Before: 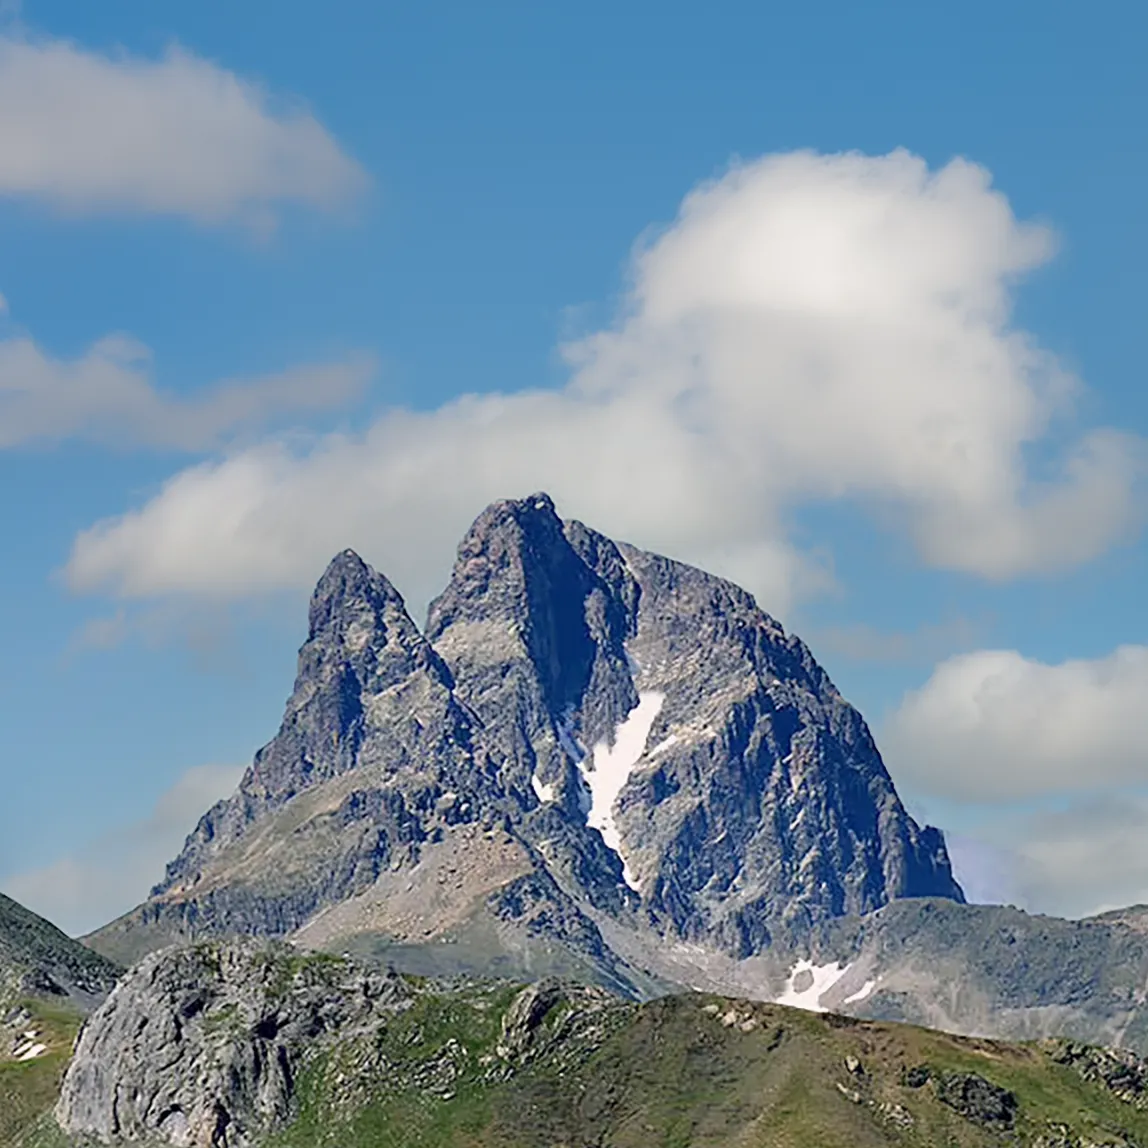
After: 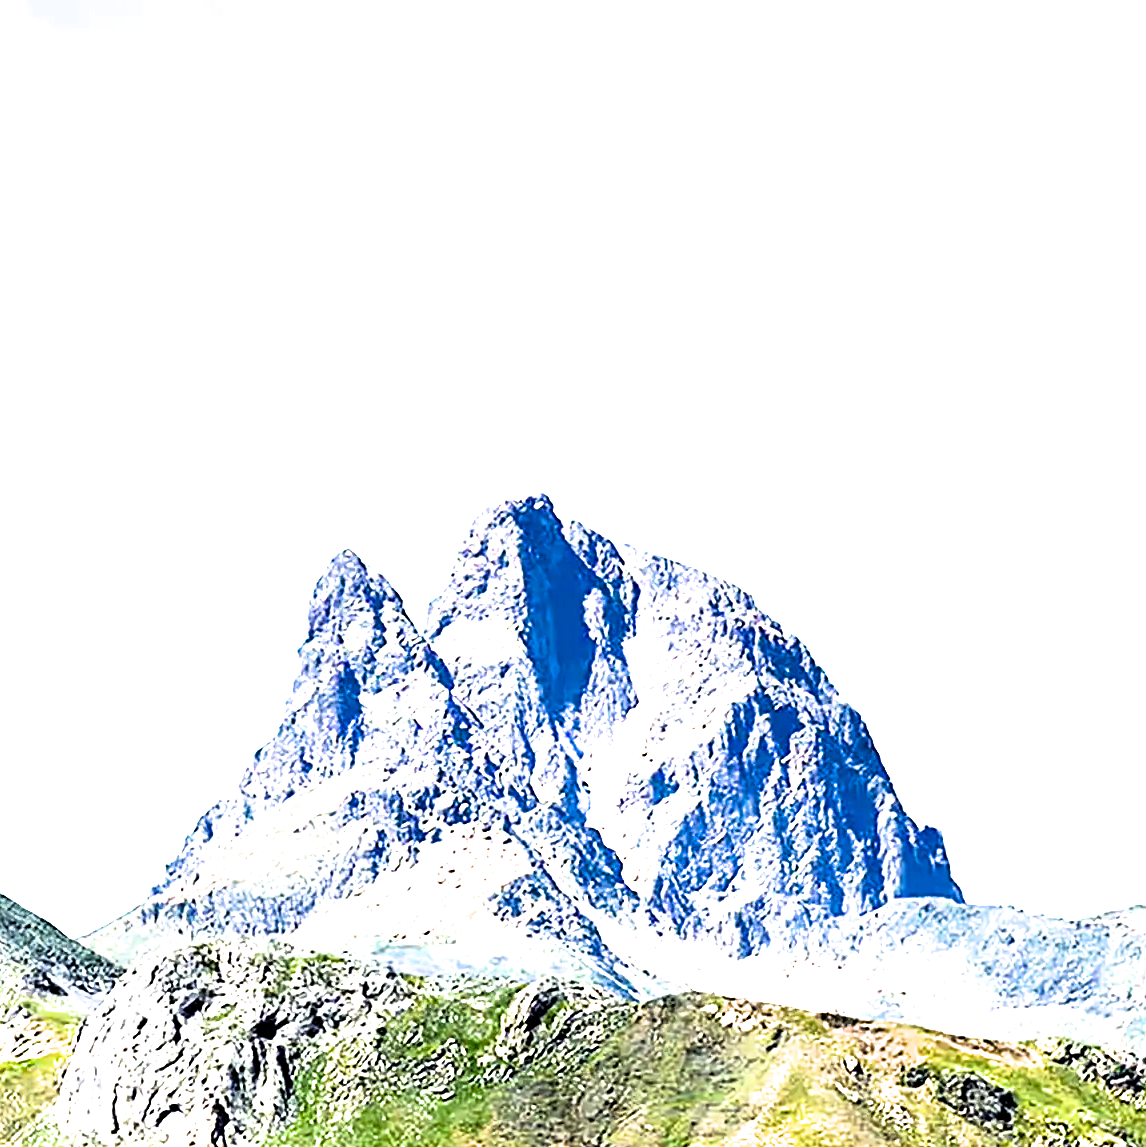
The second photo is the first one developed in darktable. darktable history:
color balance rgb: perceptual saturation grading › global saturation 25%, perceptual brilliance grading › global brilliance 35%, perceptual brilliance grading › highlights 50%, perceptual brilliance grading › mid-tones 60%, perceptual brilliance grading › shadows 35%, global vibrance 20%
filmic rgb: black relative exposure -3.64 EV, white relative exposure 2.44 EV, hardness 3.29
crop and rotate: left 0.126%
